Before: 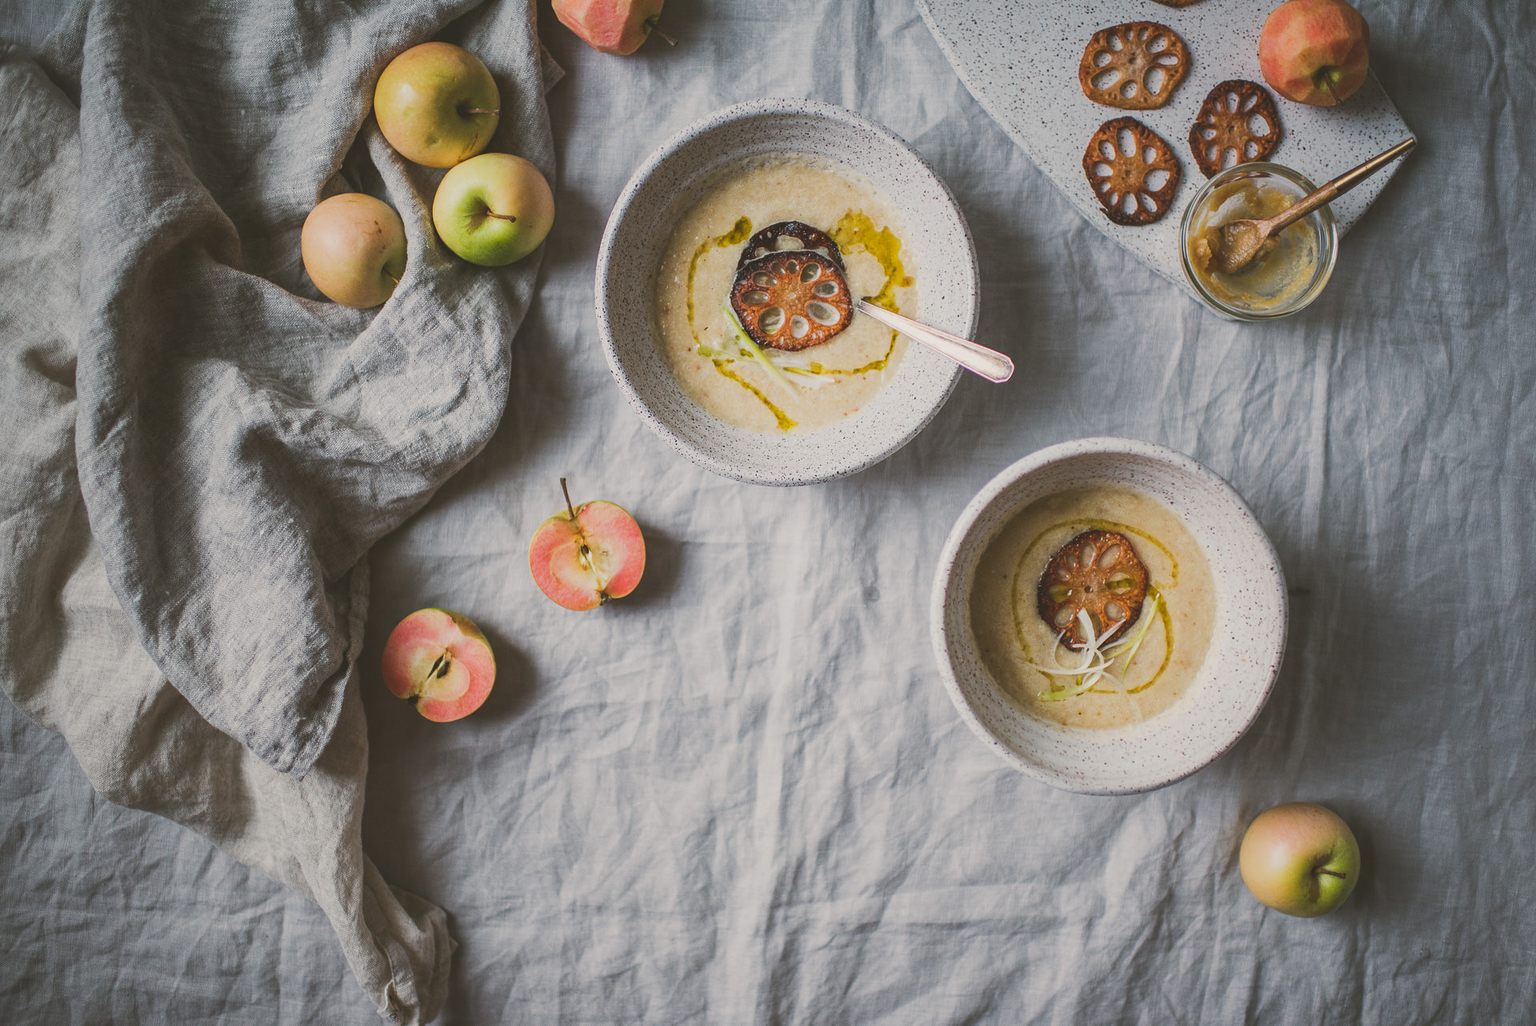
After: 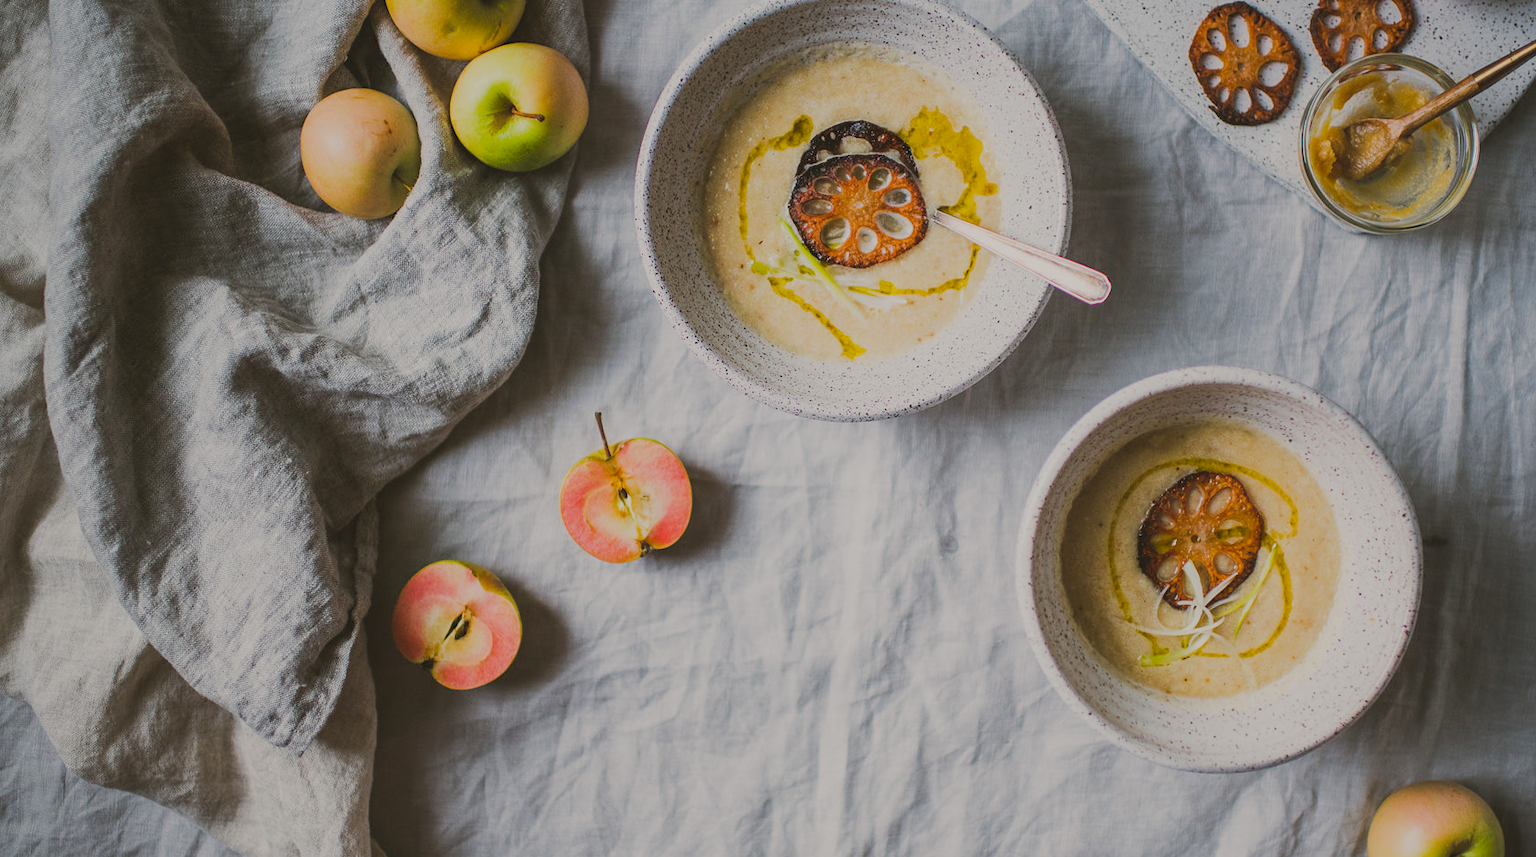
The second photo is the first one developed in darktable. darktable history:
filmic rgb: black relative exposure -7.65 EV, white relative exposure 4.56 EV, hardness 3.61
crop and rotate: left 2.425%, top 11.305%, right 9.6%, bottom 15.08%
color balance: output saturation 120%
